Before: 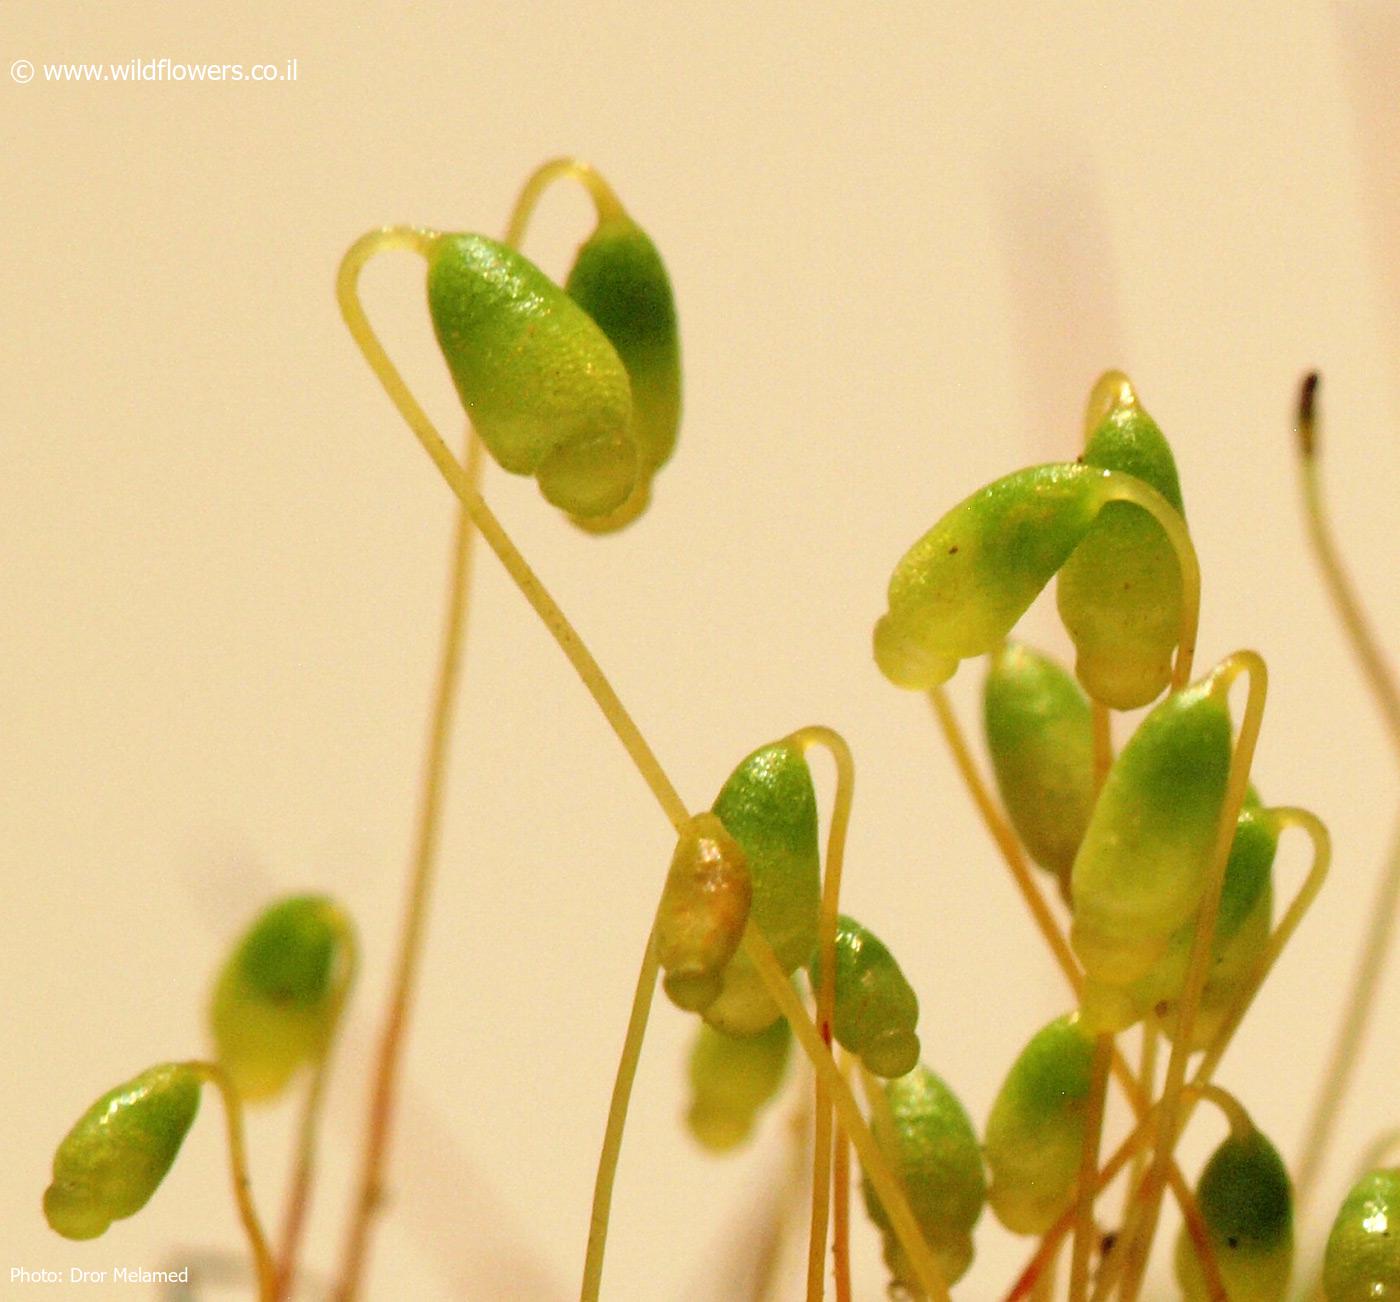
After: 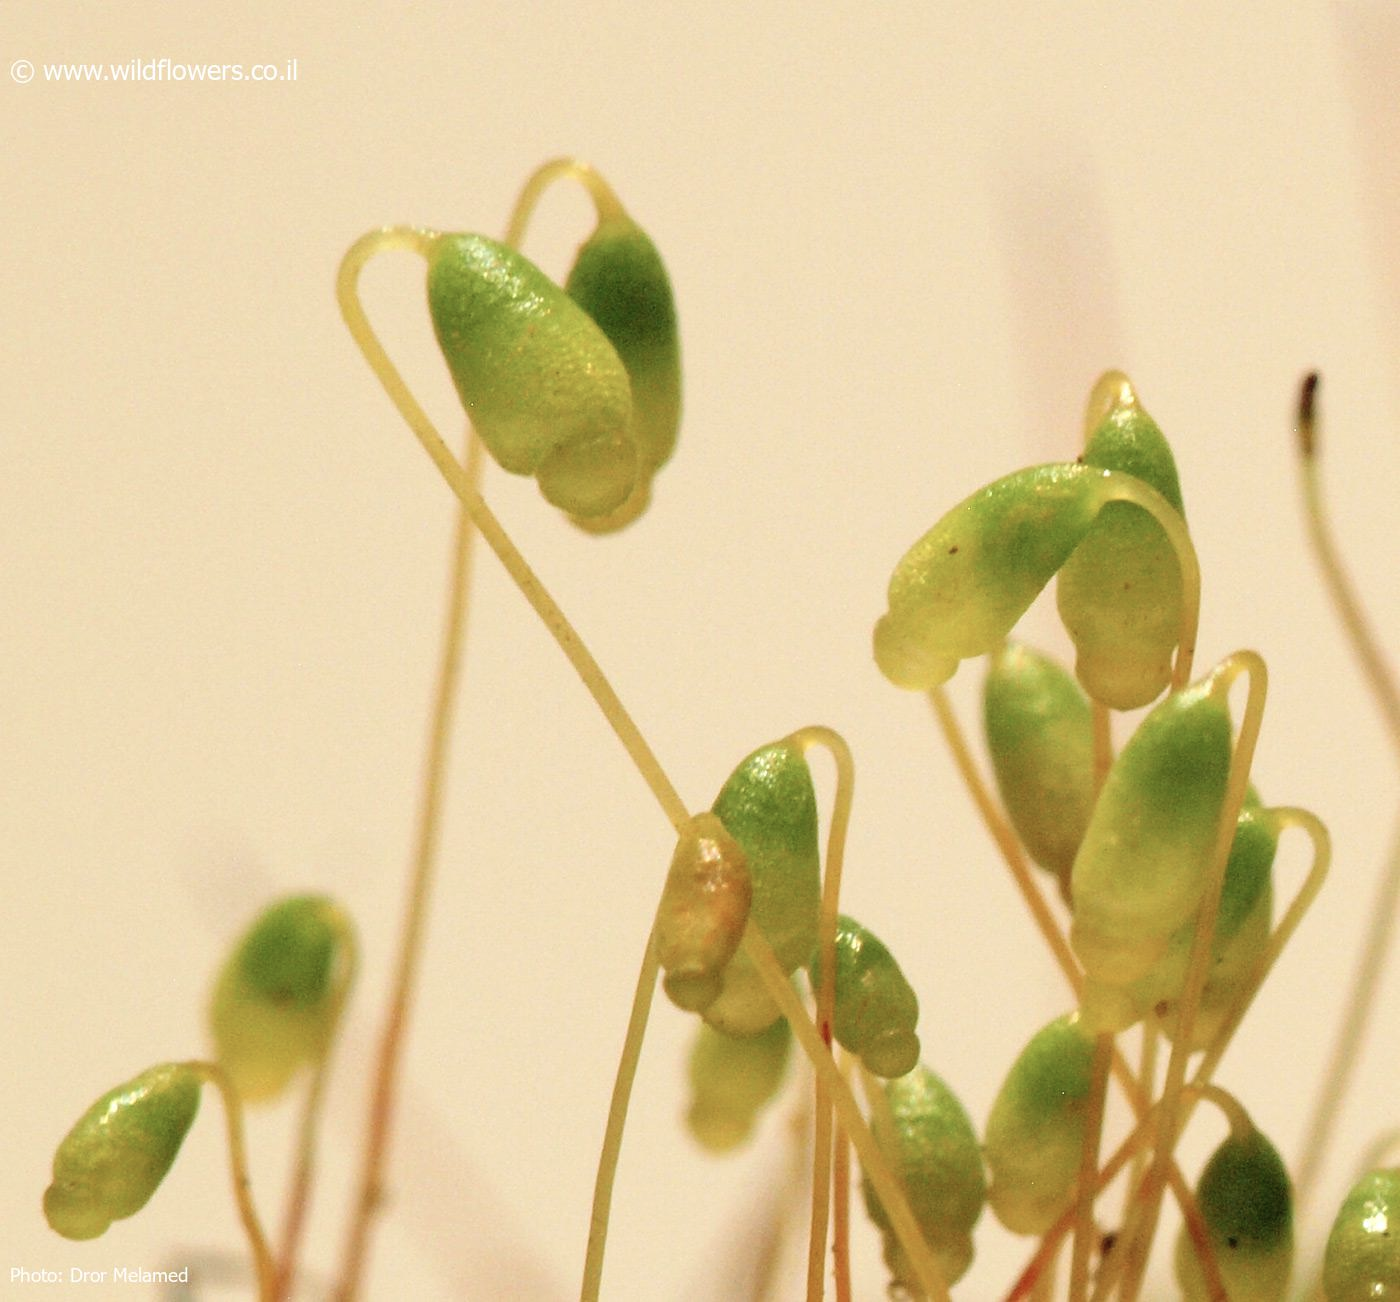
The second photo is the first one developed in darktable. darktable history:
contrast brightness saturation: contrast 0.06, brightness -0.01, saturation -0.23
levels: levels [0, 0.478, 1]
white balance: emerald 1
